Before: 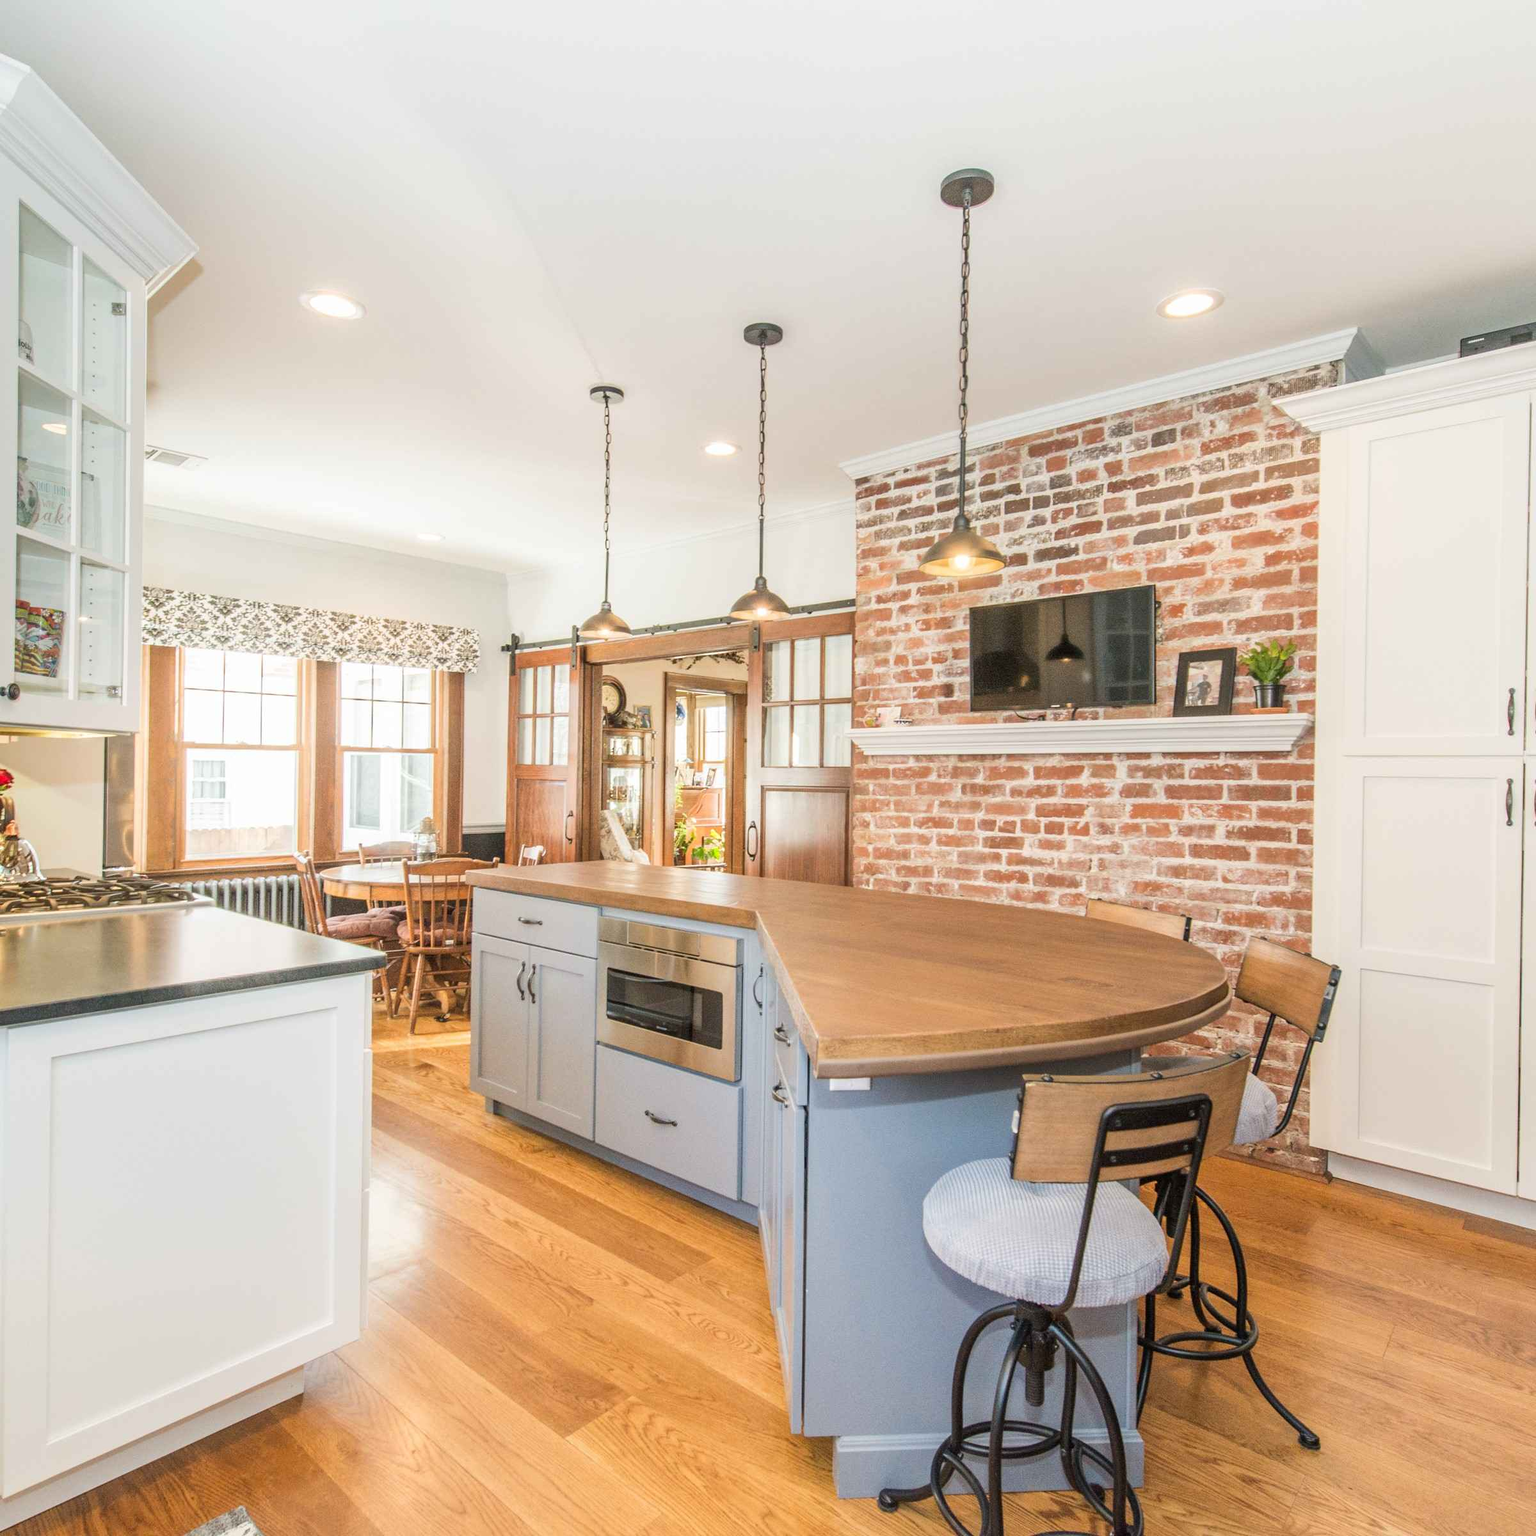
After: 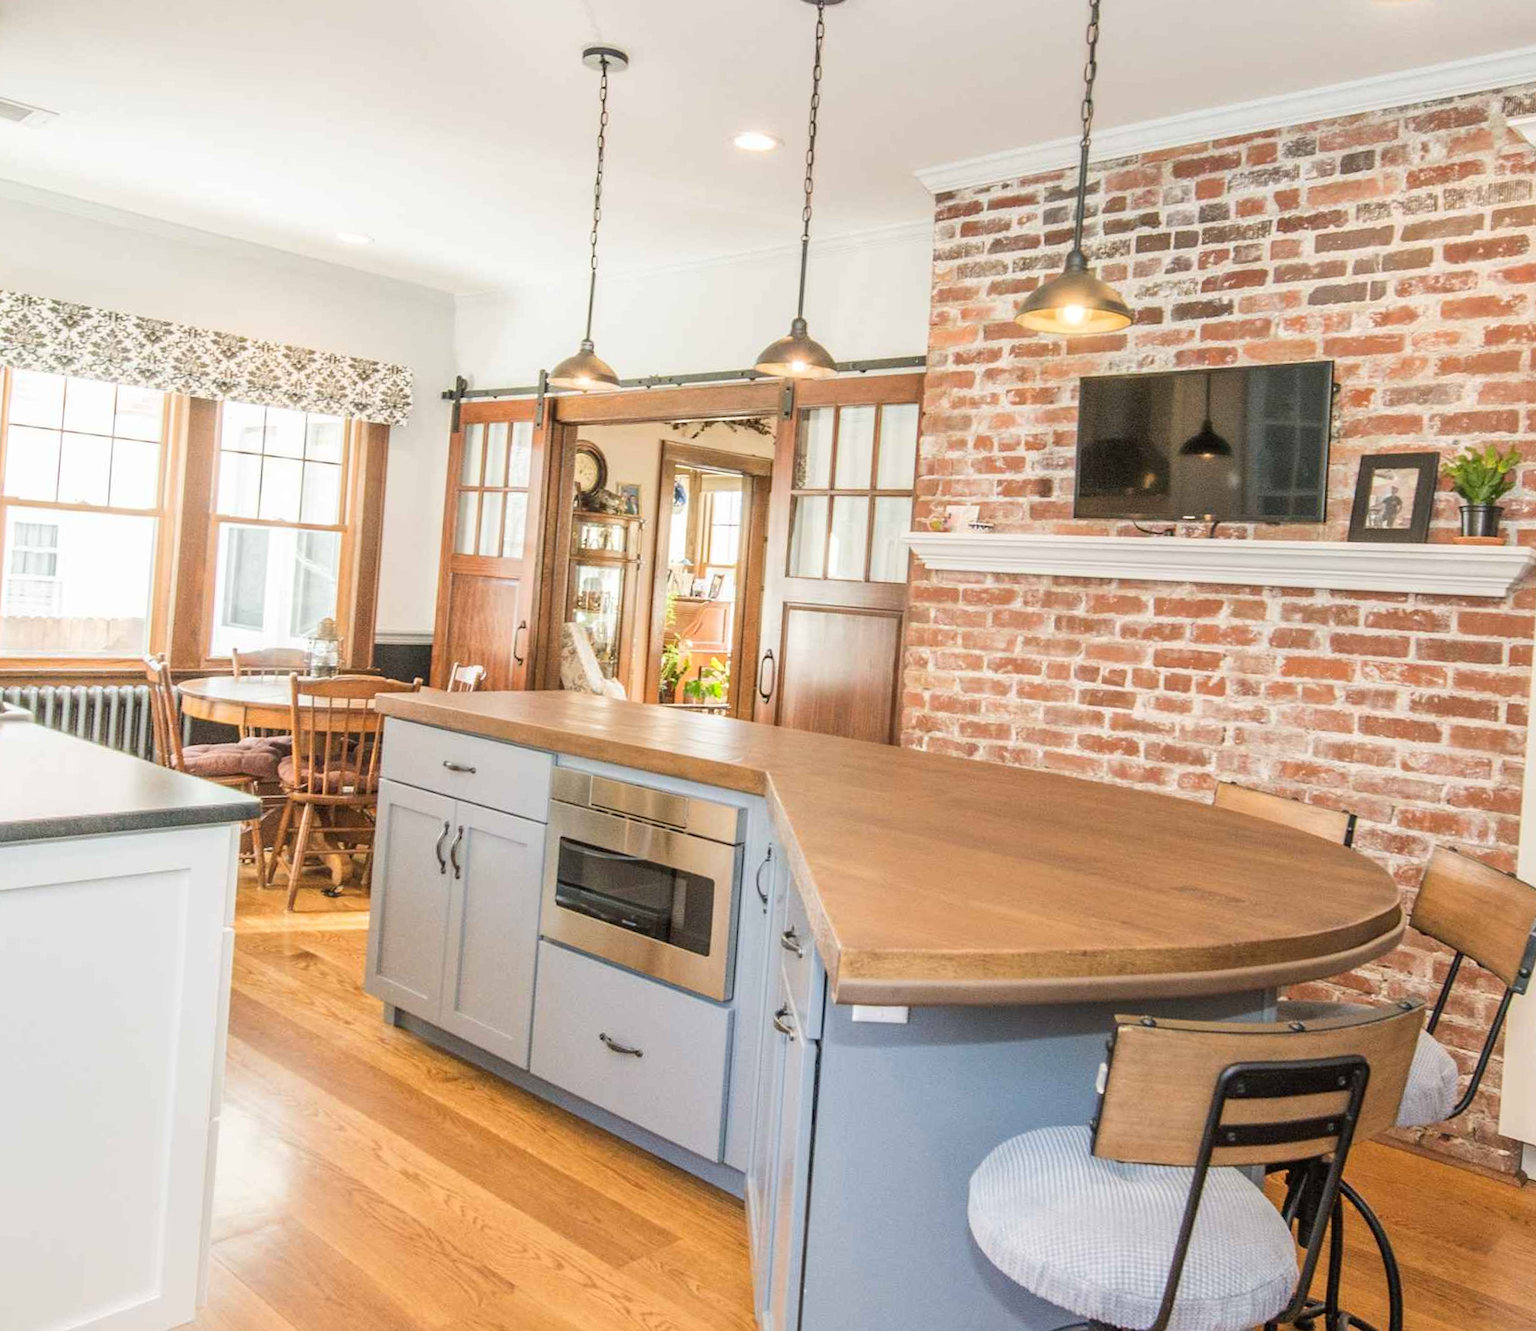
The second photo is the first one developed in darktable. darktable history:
crop and rotate: angle -3.37°, left 9.79%, top 20.73%, right 12.42%, bottom 11.82%
tone equalizer: on, module defaults
